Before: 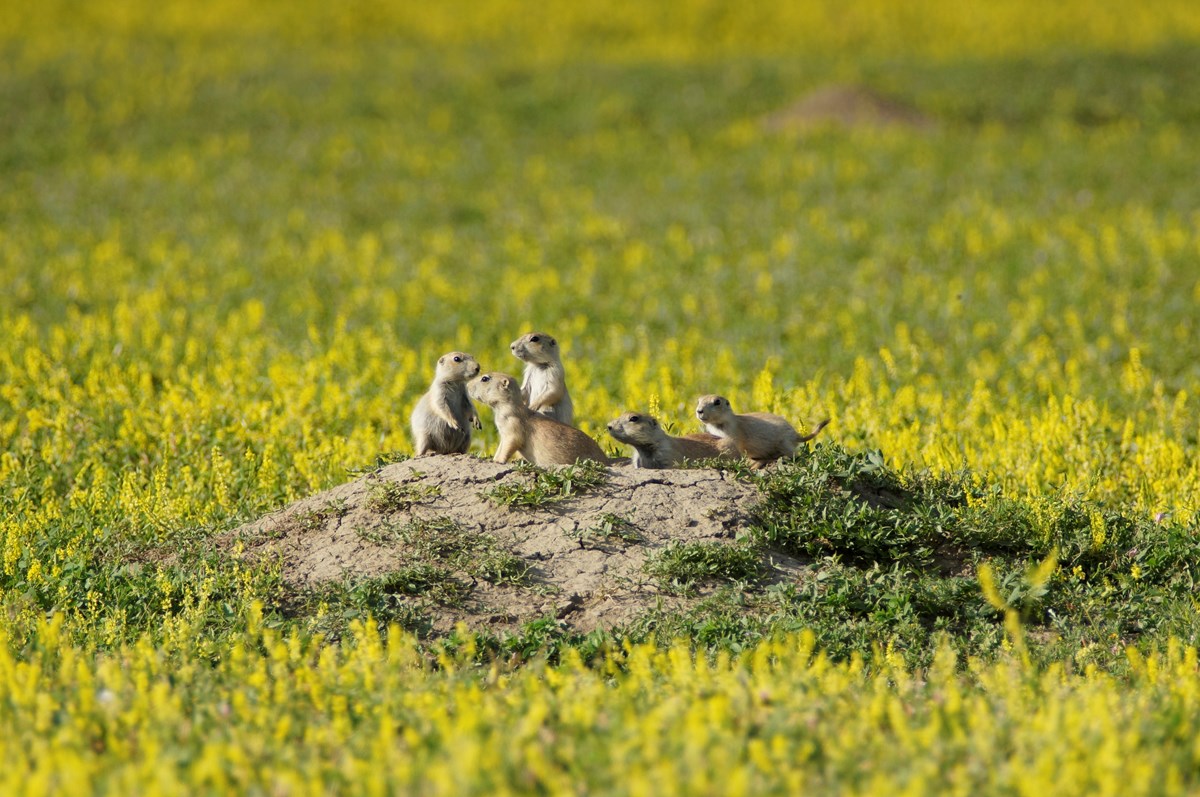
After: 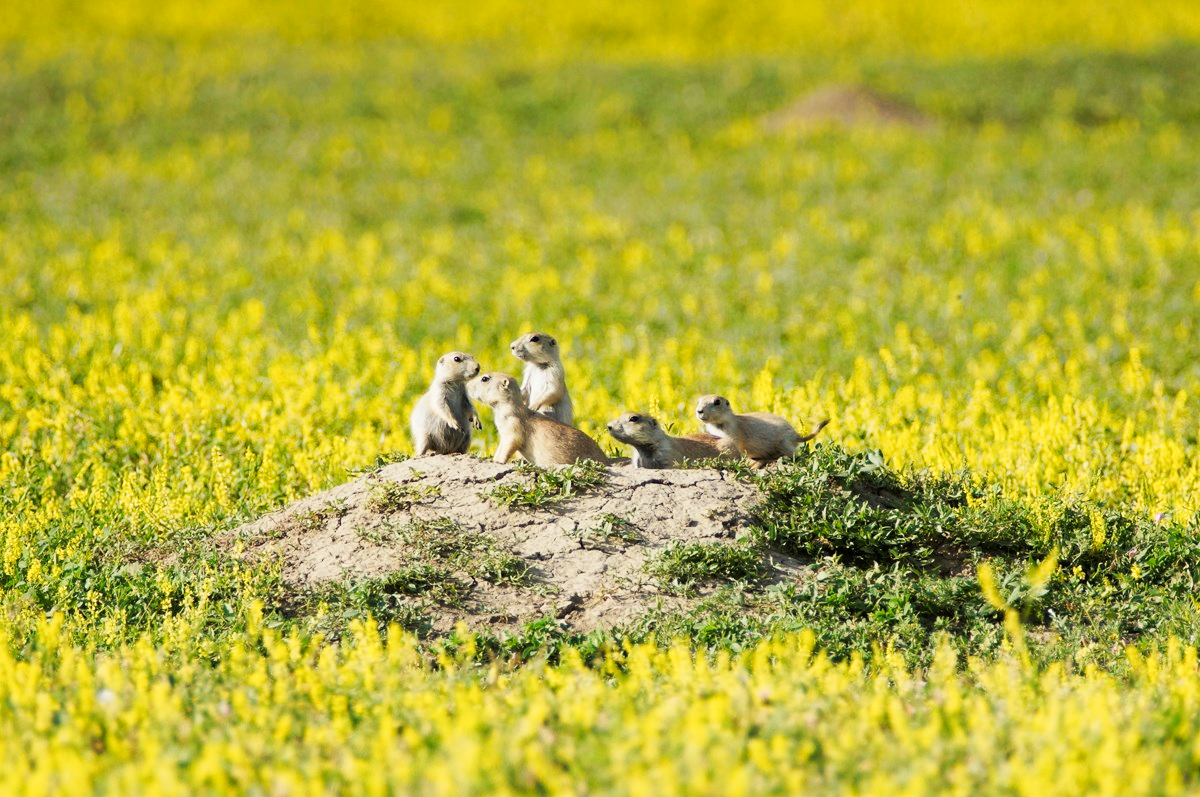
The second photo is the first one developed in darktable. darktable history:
tone curve: curves: ch0 [(0, 0) (0.055, 0.057) (0.258, 0.307) (0.434, 0.543) (0.517, 0.657) (0.745, 0.874) (1, 1)]; ch1 [(0, 0) (0.346, 0.307) (0.418, 0.383) (0.46, 0.439) (0.482, 0.493) (0.502, 0.503) (0.517, 0.514) (0.55, 0.561) (0.588, 0.603) (0.646, 0.688) (1, 1)]; ch2 [(0, 0) (0.346, 0.34) (0.431, 0.45) (0.485, 0.499) (0.5, 0.503) (0.527, 0.525) (0.545, 0.562) (0.679, 0.706) (1, 1)], preserve colors none
